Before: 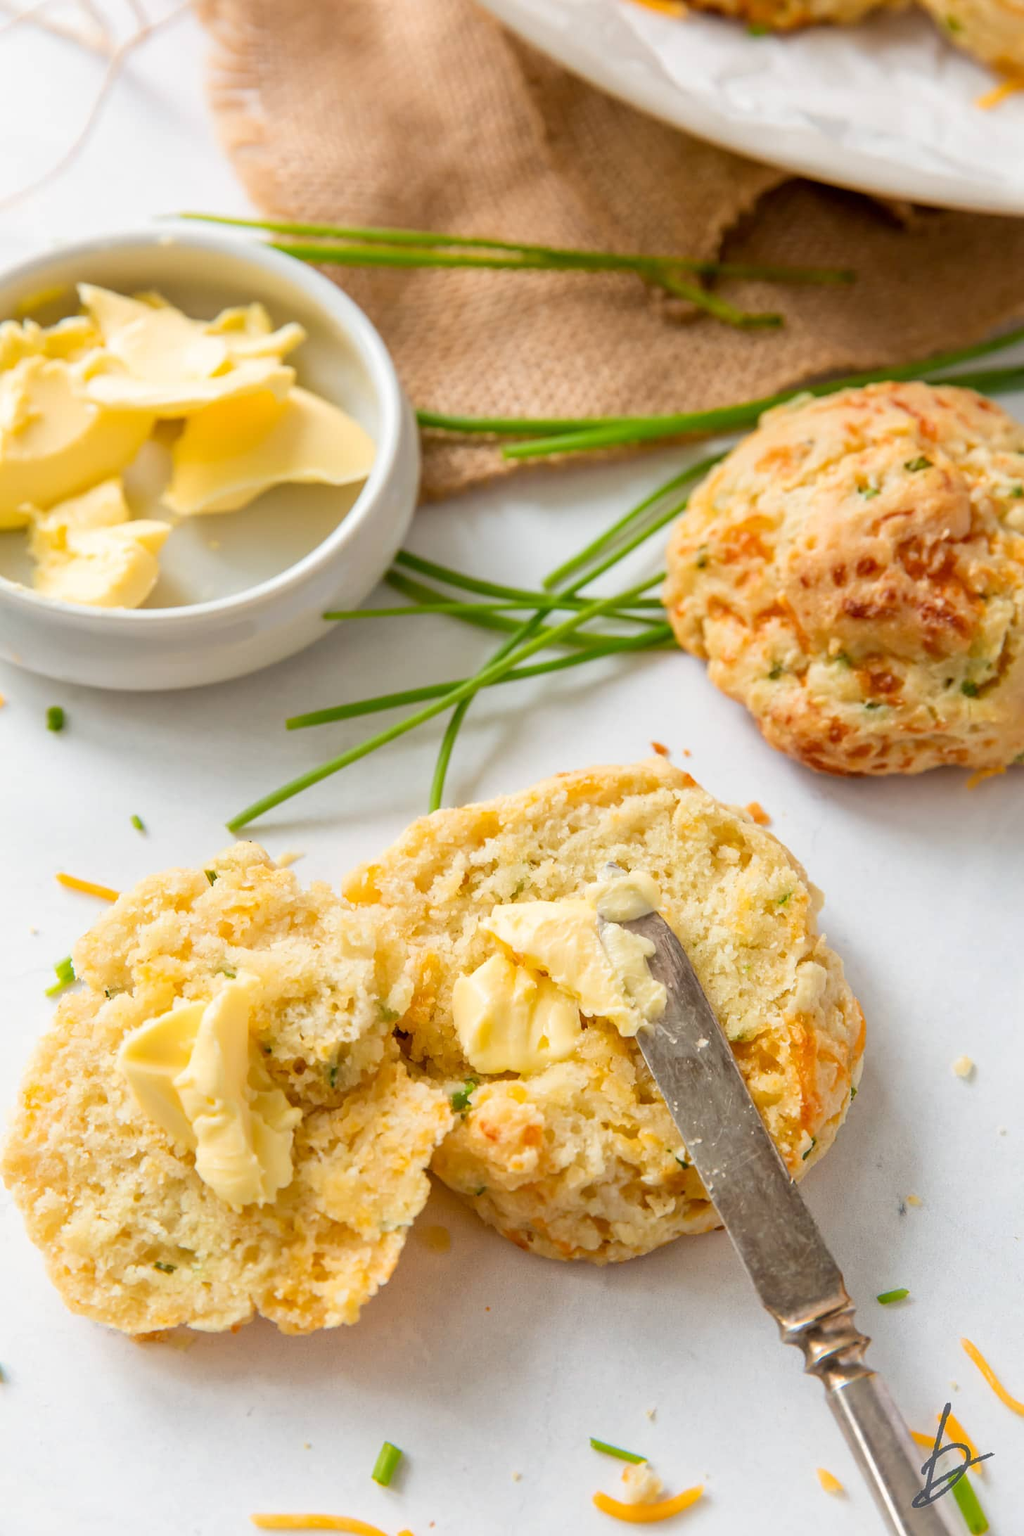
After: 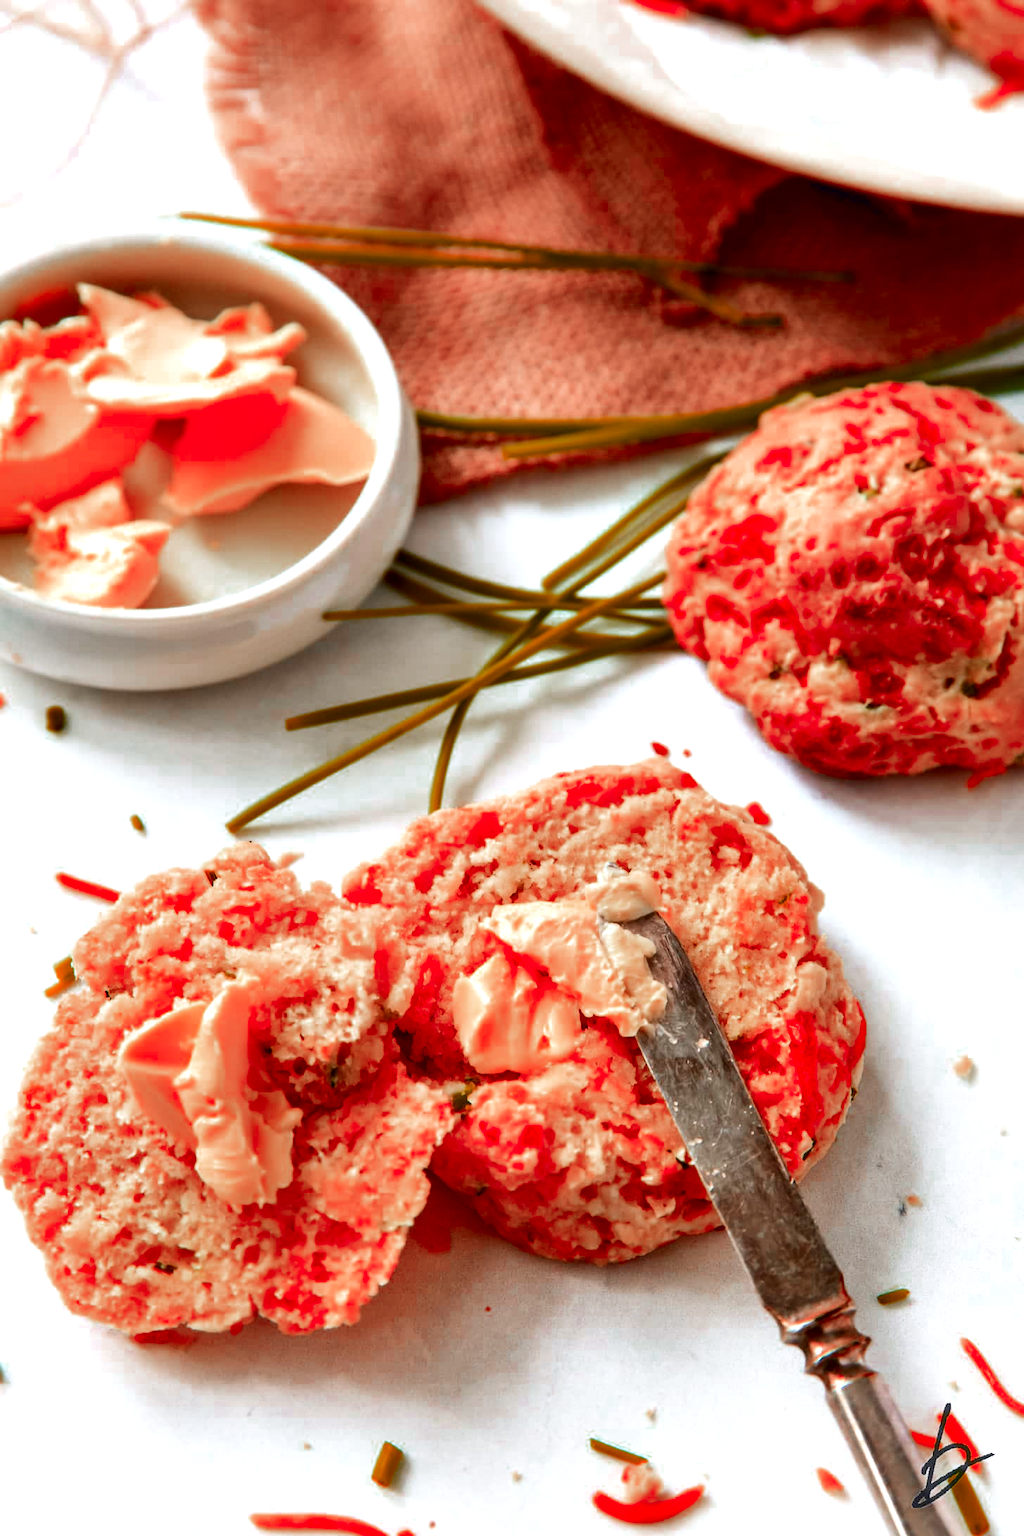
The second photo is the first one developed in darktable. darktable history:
color zones: curves: ch0 [(0, 0.299) (0.25, 0.383) (0.456, 0.352) (0.736, 0.571)]; ch1 [(0, 0.63) (0.151, 0.568) (0.254, 0.416) (0.47, 0.558) (0.732, 0.37) (0.909, 0.492)]; ch2 [(0.004, 0.604) (0.158, 0.443) (0.257, 0.403) (0.761, 0.468)], mix 26.59%
exposure: exposure 0.299 EV, compensate exposure bias true, compensate highlight preservation false
contrast equalizer: octaves 7, y [[0.6 ×6], [0.55 ×6], [0 ×6], [0 ×6], [0 ×6]]
contrast brightness saturation: contrast 0.172, saturation 0.307
